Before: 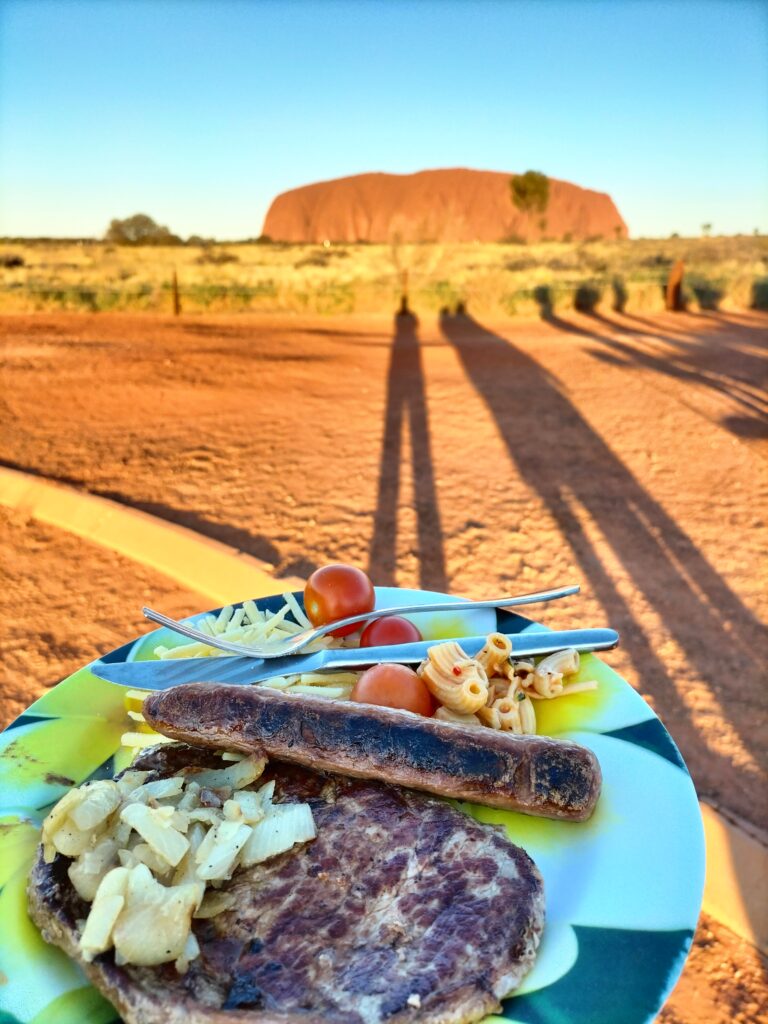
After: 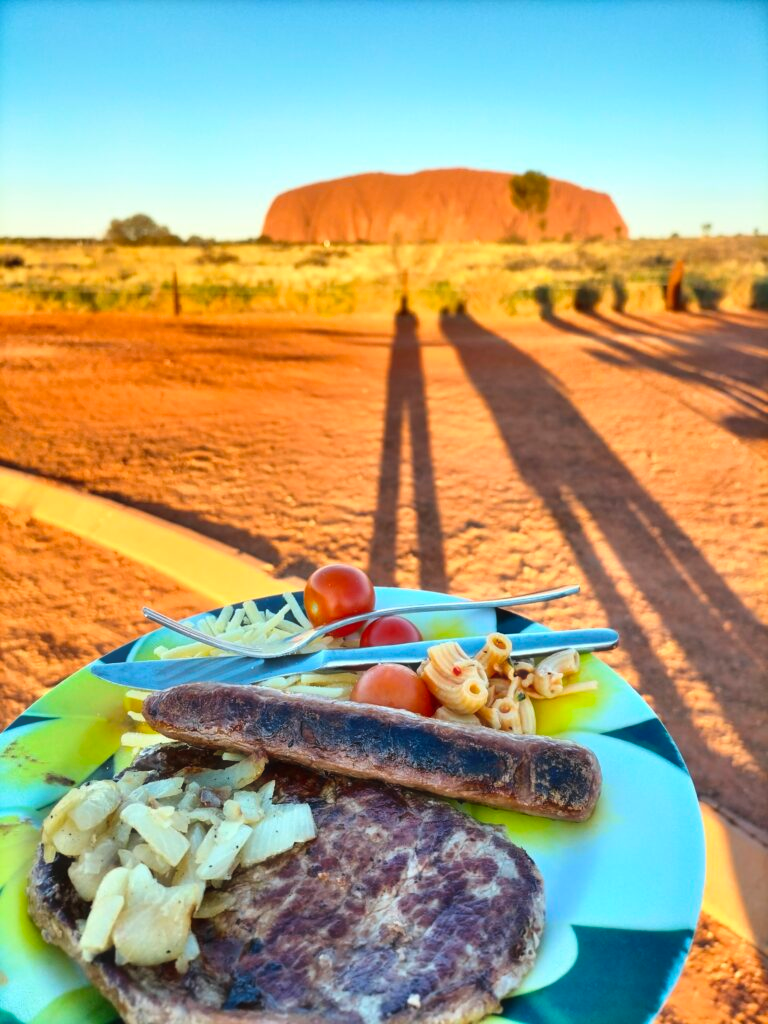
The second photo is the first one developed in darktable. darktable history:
haze removal: strength -0.06, compatibility mode true, adaptive false
